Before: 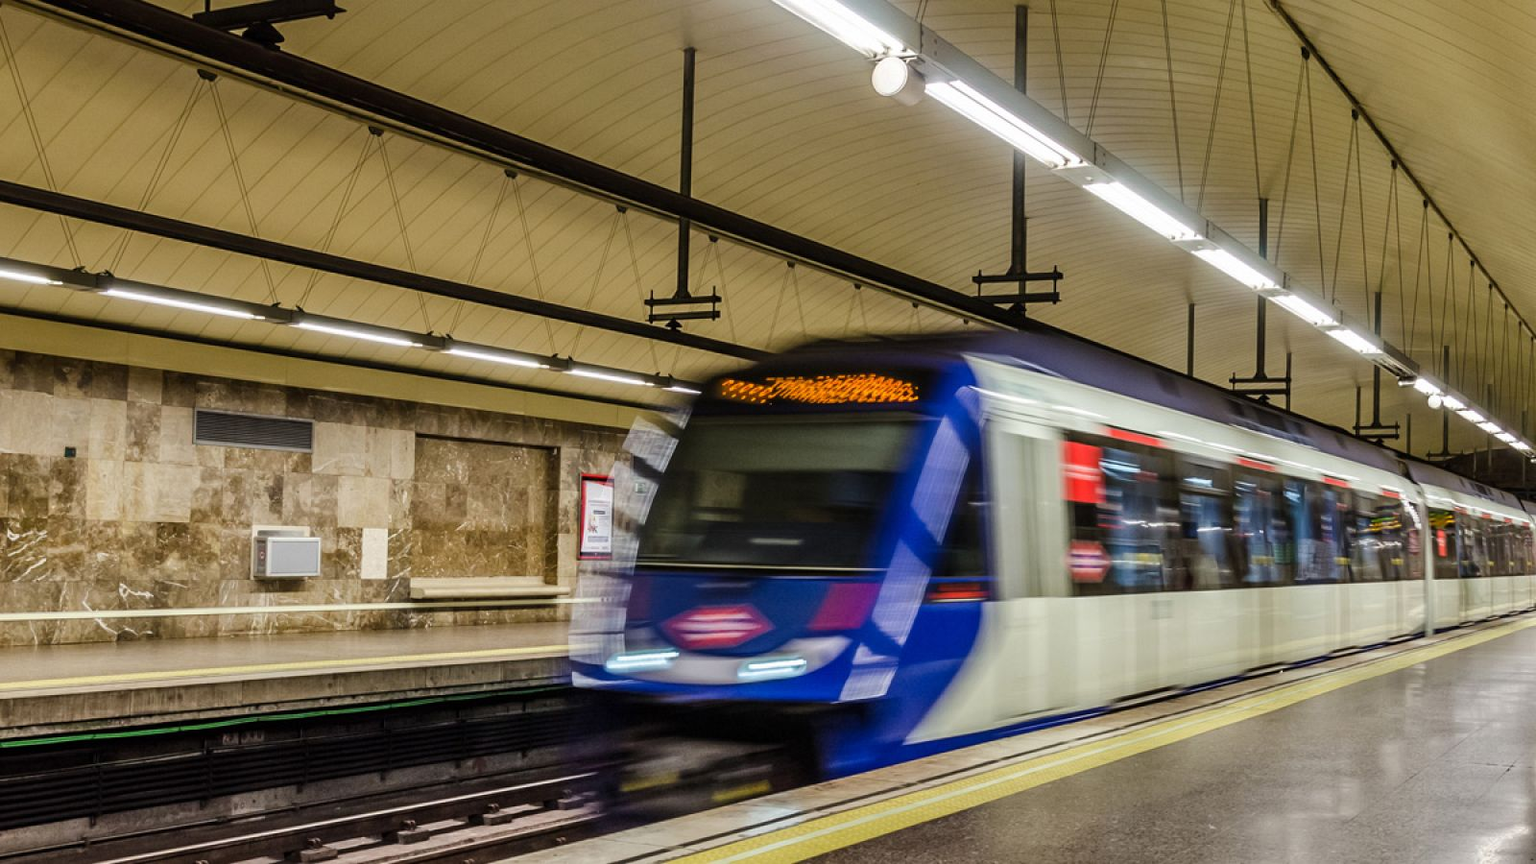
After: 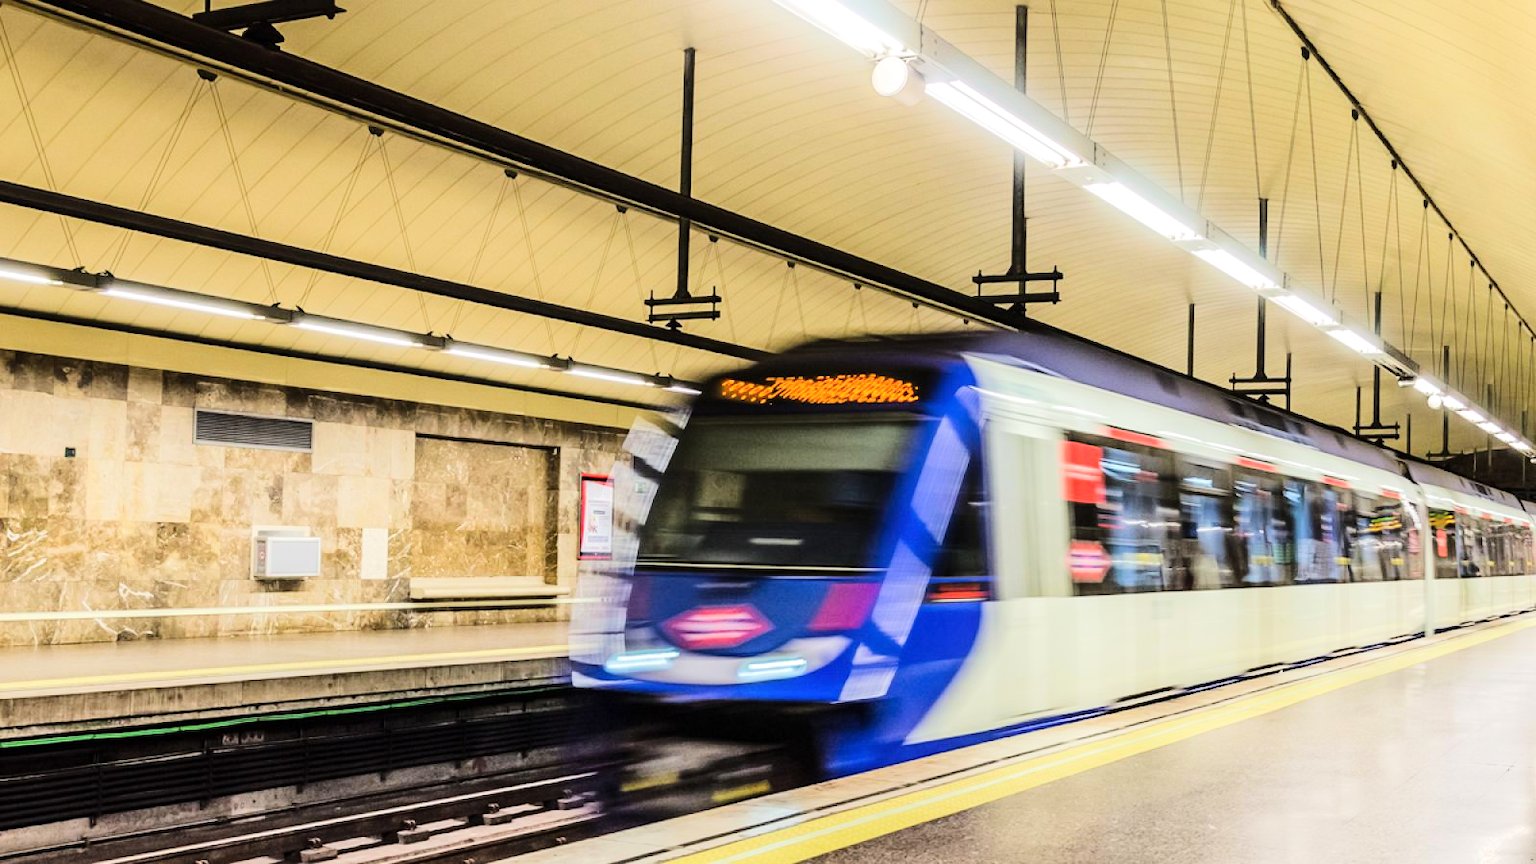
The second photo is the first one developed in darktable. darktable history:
tone equalizer: -7 EV 0.14 EV, -6 EV 0.577 EV, -5 EV 1.18 EV, -4 EV 1.3 EV, -3 EV 1.15 EV, -2 EV 0.6 EV, -1 EV 0.146 EV, edges refinement/feathering 500, mask exposure compensation -1.57 EV, preserve details no
shadows and highlights: highlights 69.67, soften with gaussian
